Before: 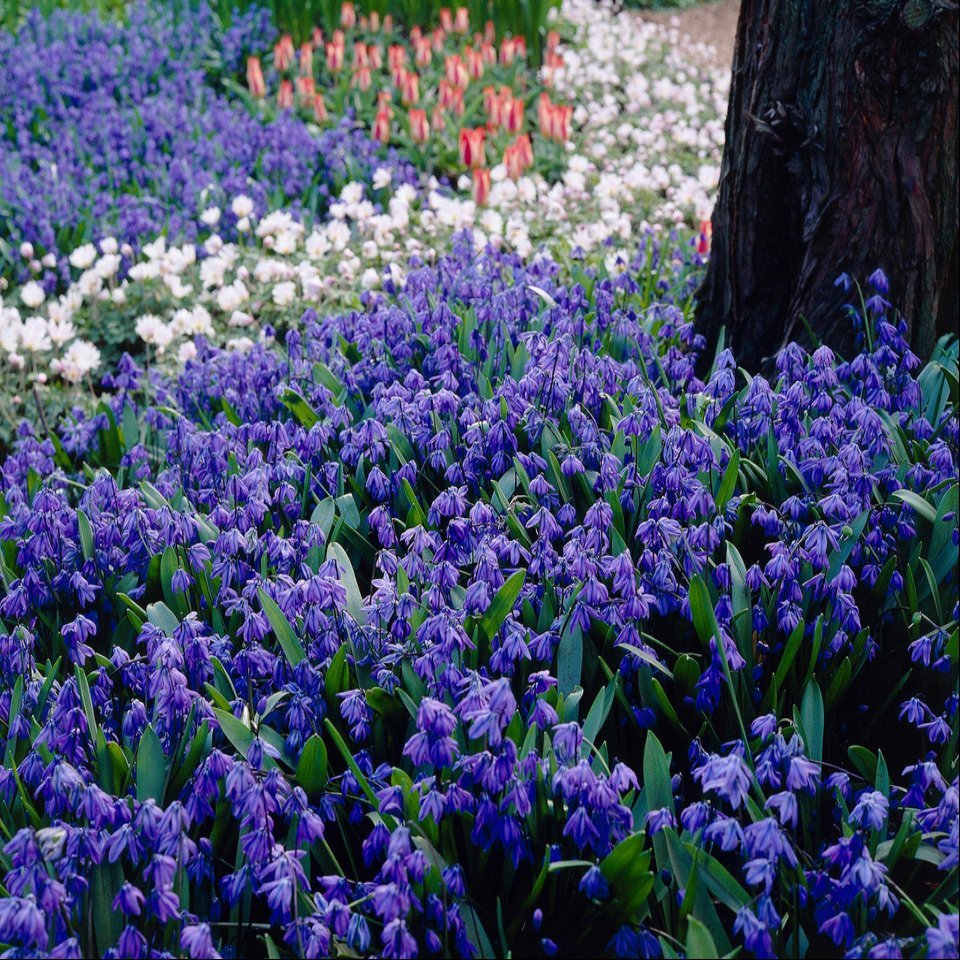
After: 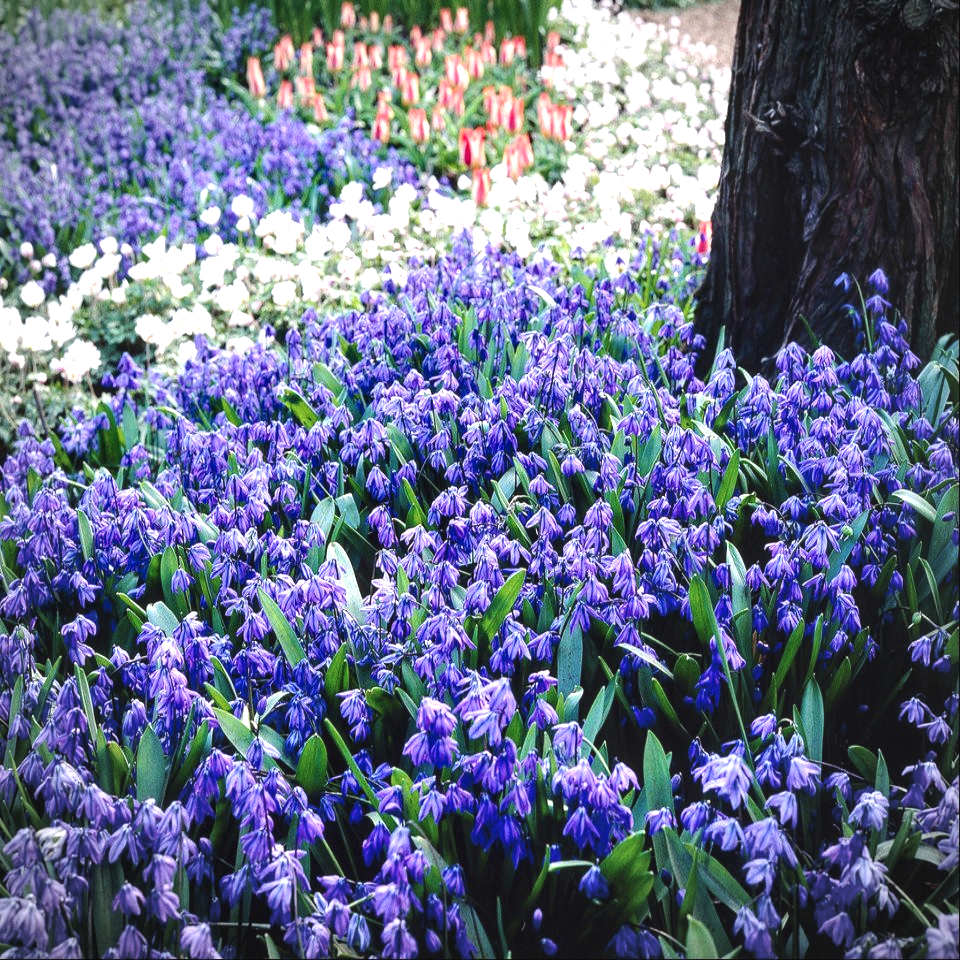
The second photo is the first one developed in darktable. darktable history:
vignetting: automatic ratio true
exposure: black level correction -0.005, exposure 1 EV, compensate highlight preservation false
local contrast: detail 135%, midtone range 0.75
